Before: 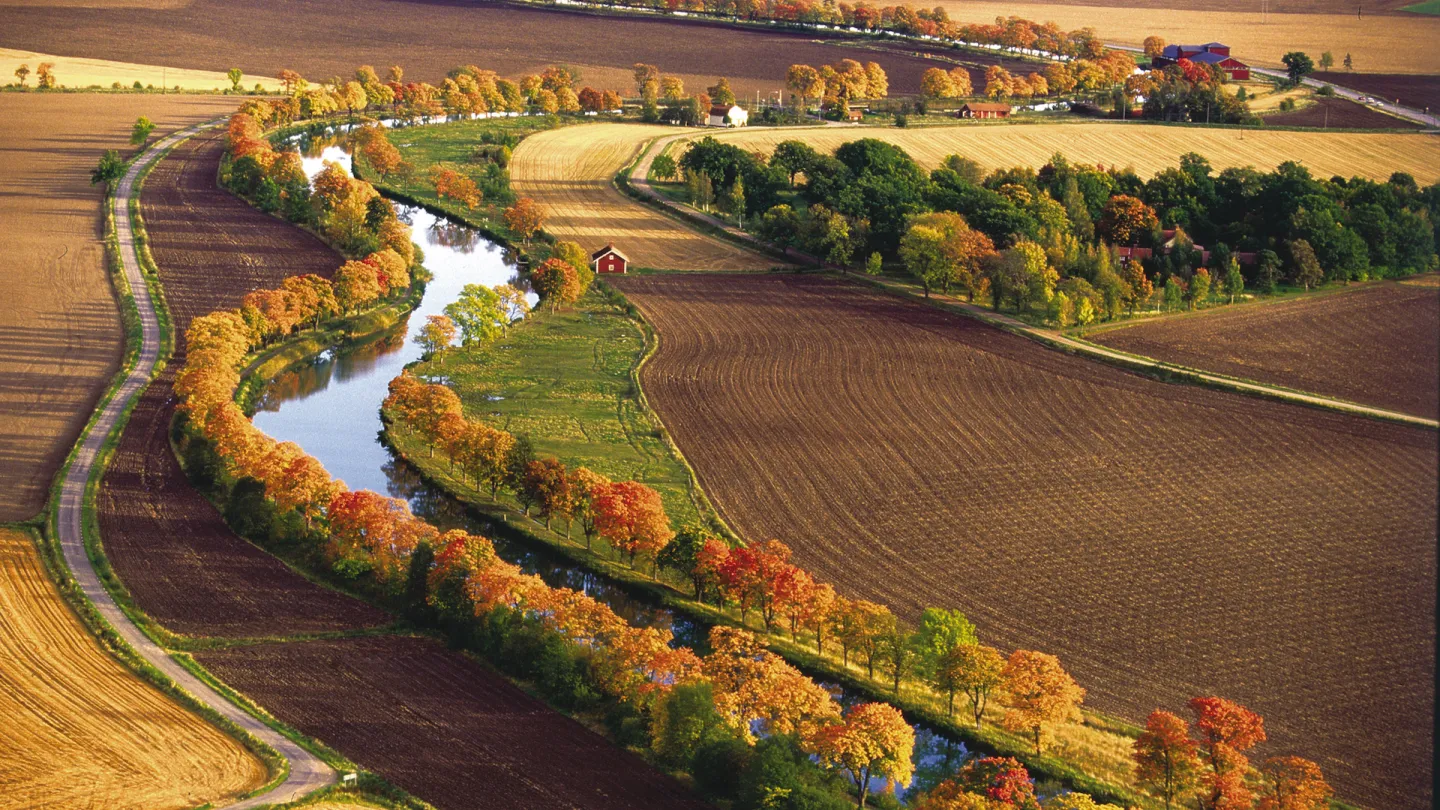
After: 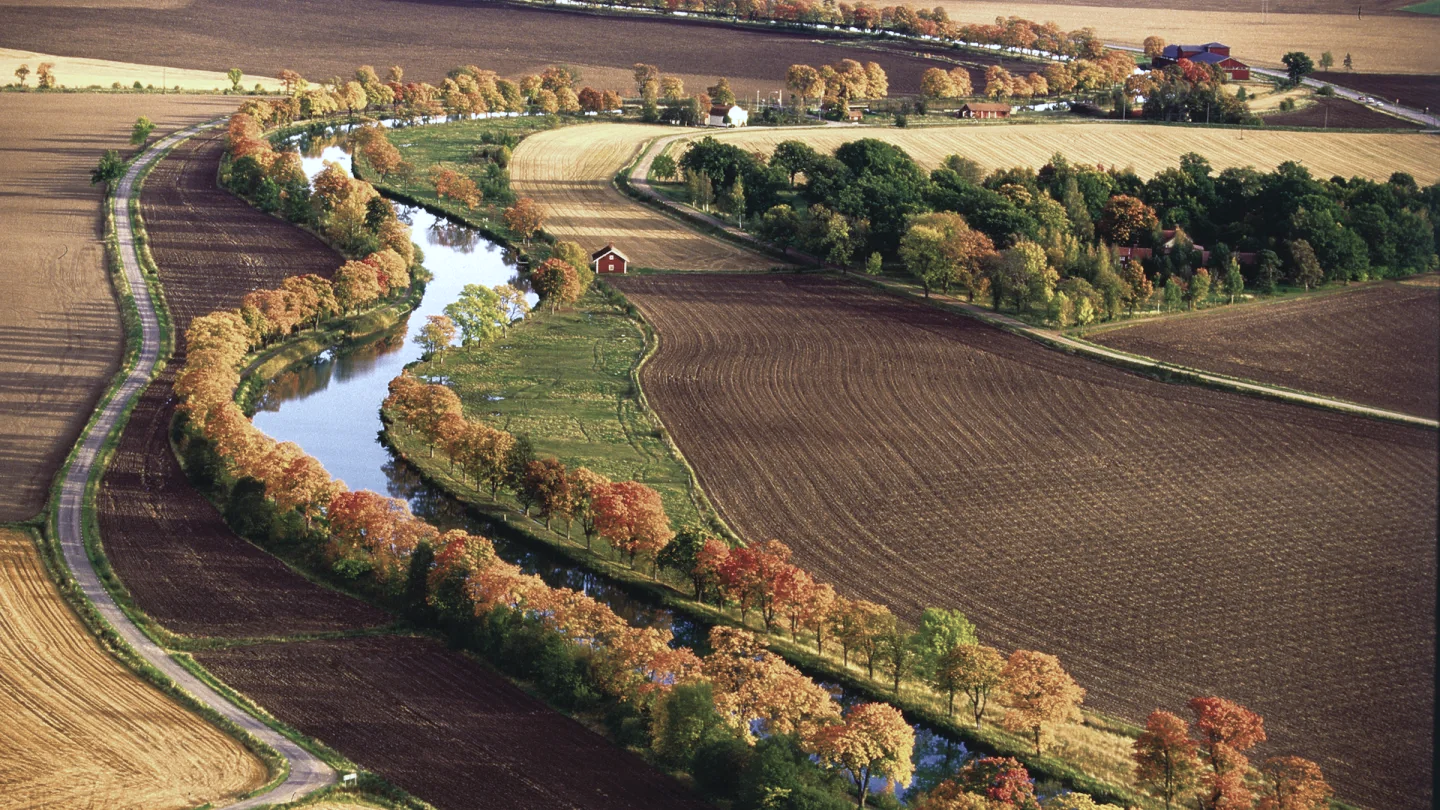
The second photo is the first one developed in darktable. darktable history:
color calibration: x 0.37, y 0.382, temperature 4313.32 K
contrast brightness saturation: contrast 0.1, saturation -0.3
